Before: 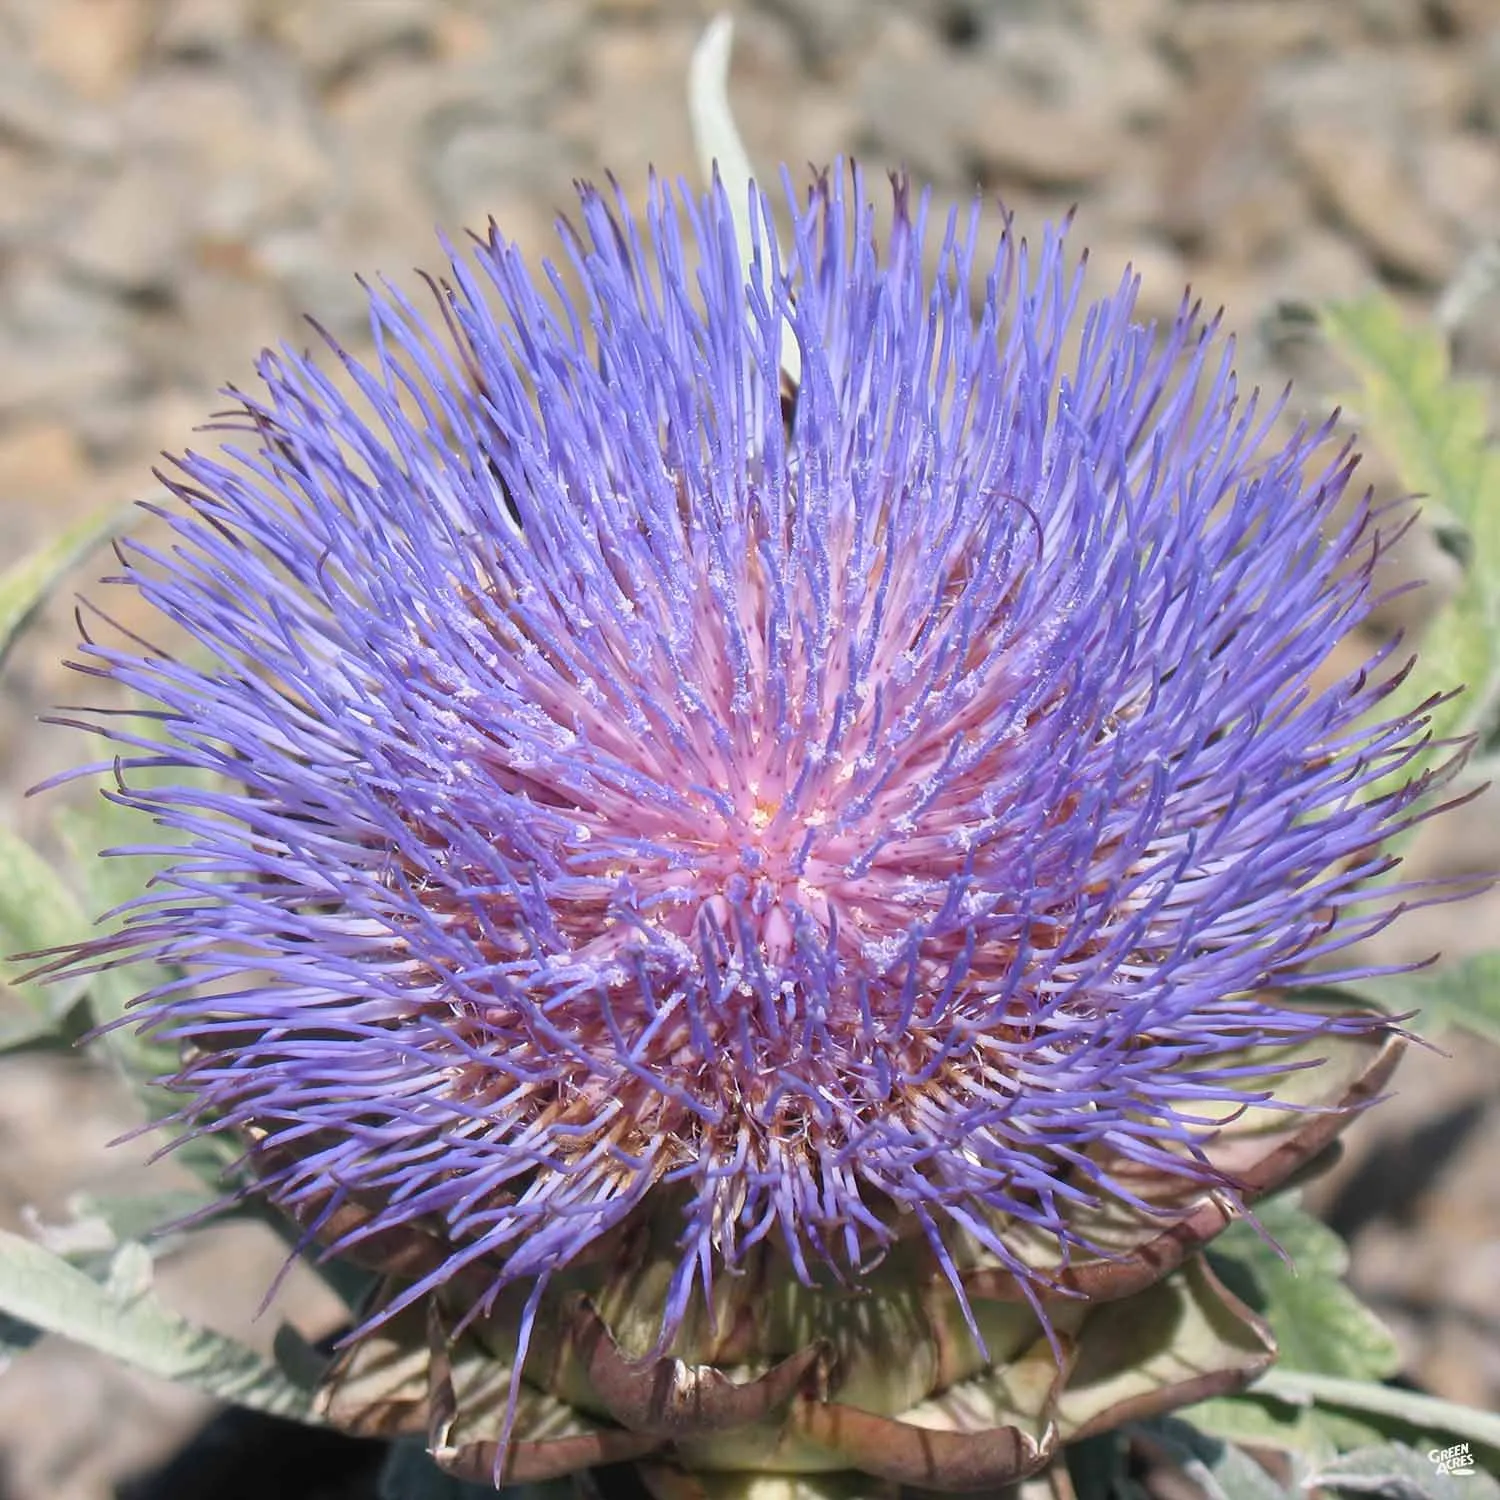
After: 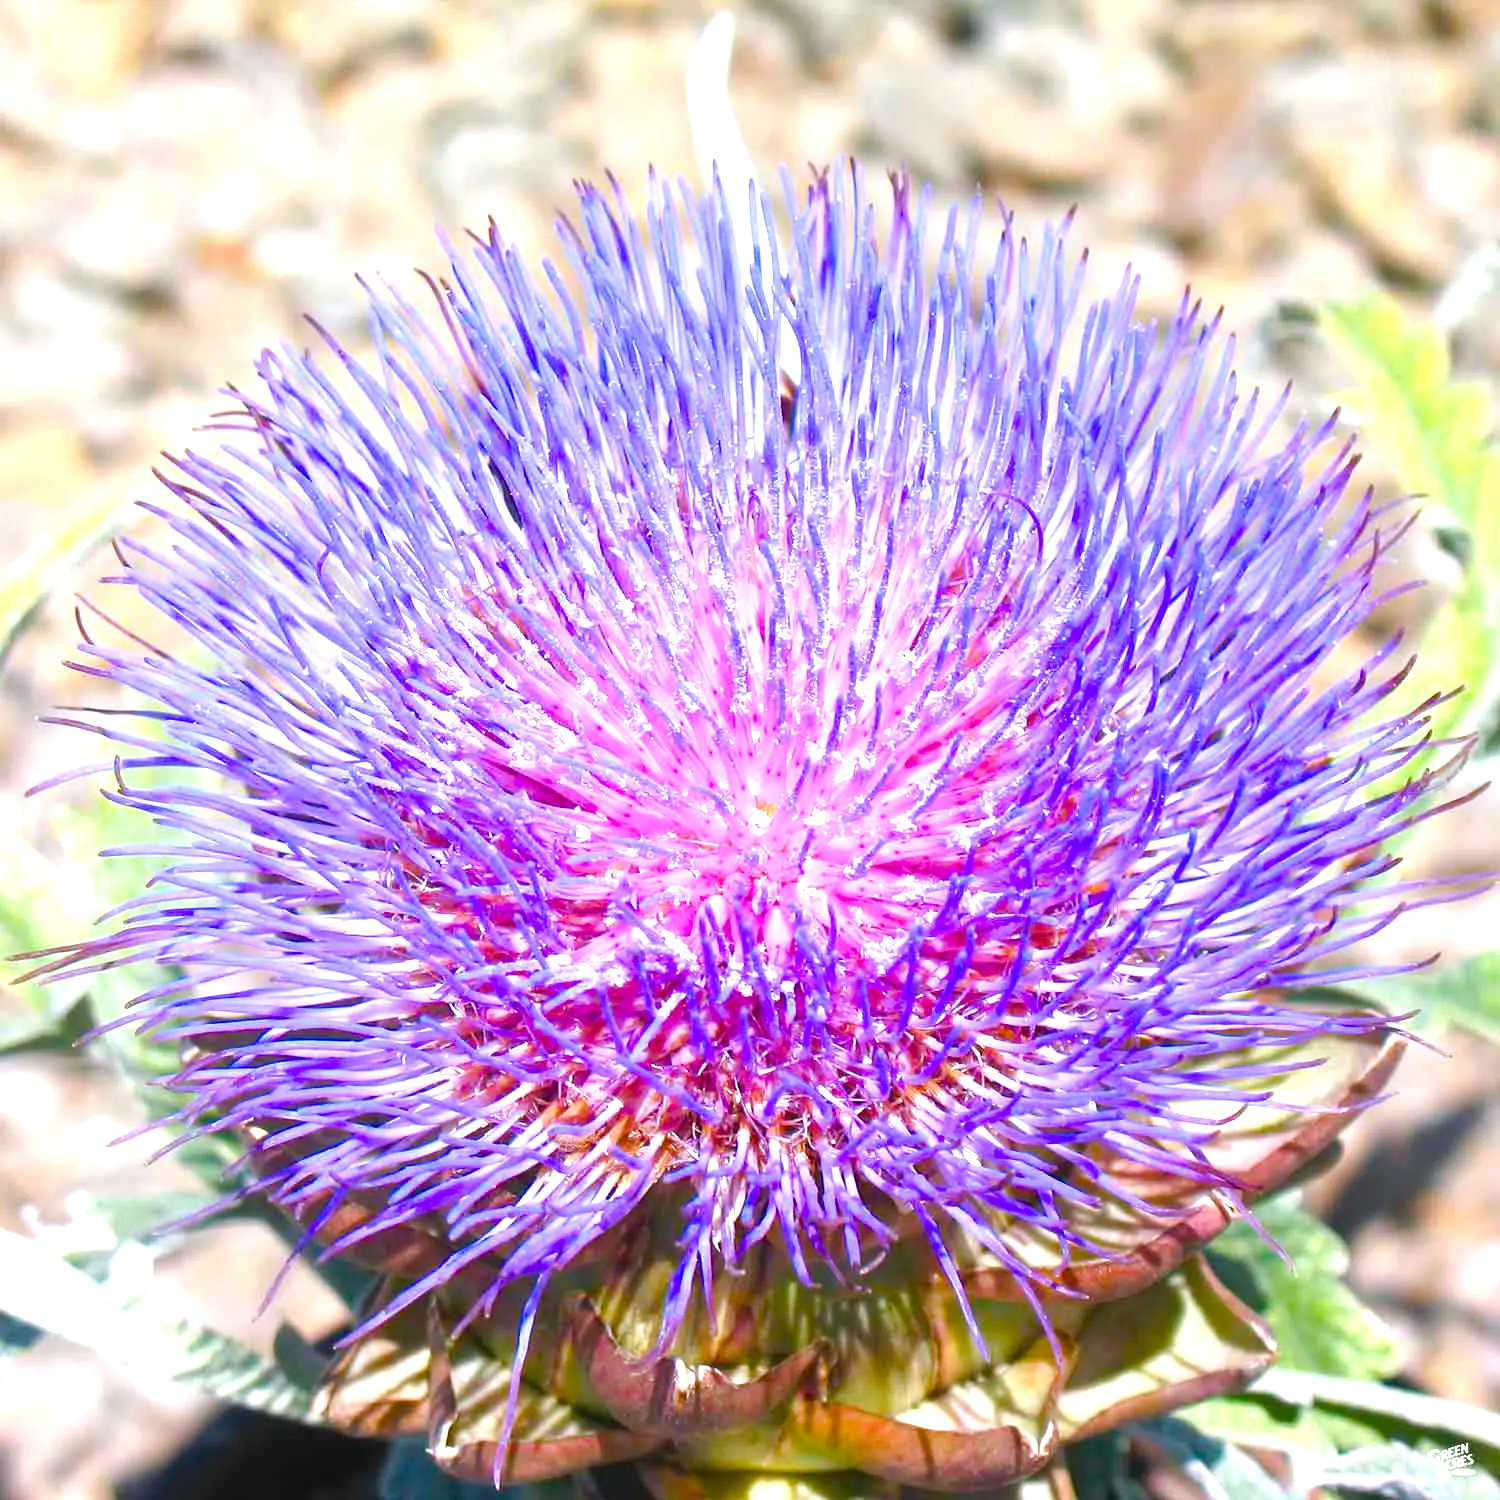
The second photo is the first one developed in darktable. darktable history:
color balance rgb: linear chroma grading › shadows 10%, linear chroma grading › highlights 10%, linear chroma grading › global chroma 15%, linear chroma grading › mid-tones 15%, perceptual saturation grading › global saturation 40%, perceptual saturation grading › highlights -25%, perceptual saturation grading › mid-tones 35%, perceptual saturation grading › shadows 35%, perceptual brilliance grading › global brilliance 11.29%, global vibrance 11.29%
white balance: red 0.98, blue 1.034
exposure: black level correction 0, exposure 0.7 EV, compensate exposure bias true, compensate highlight preservation false
